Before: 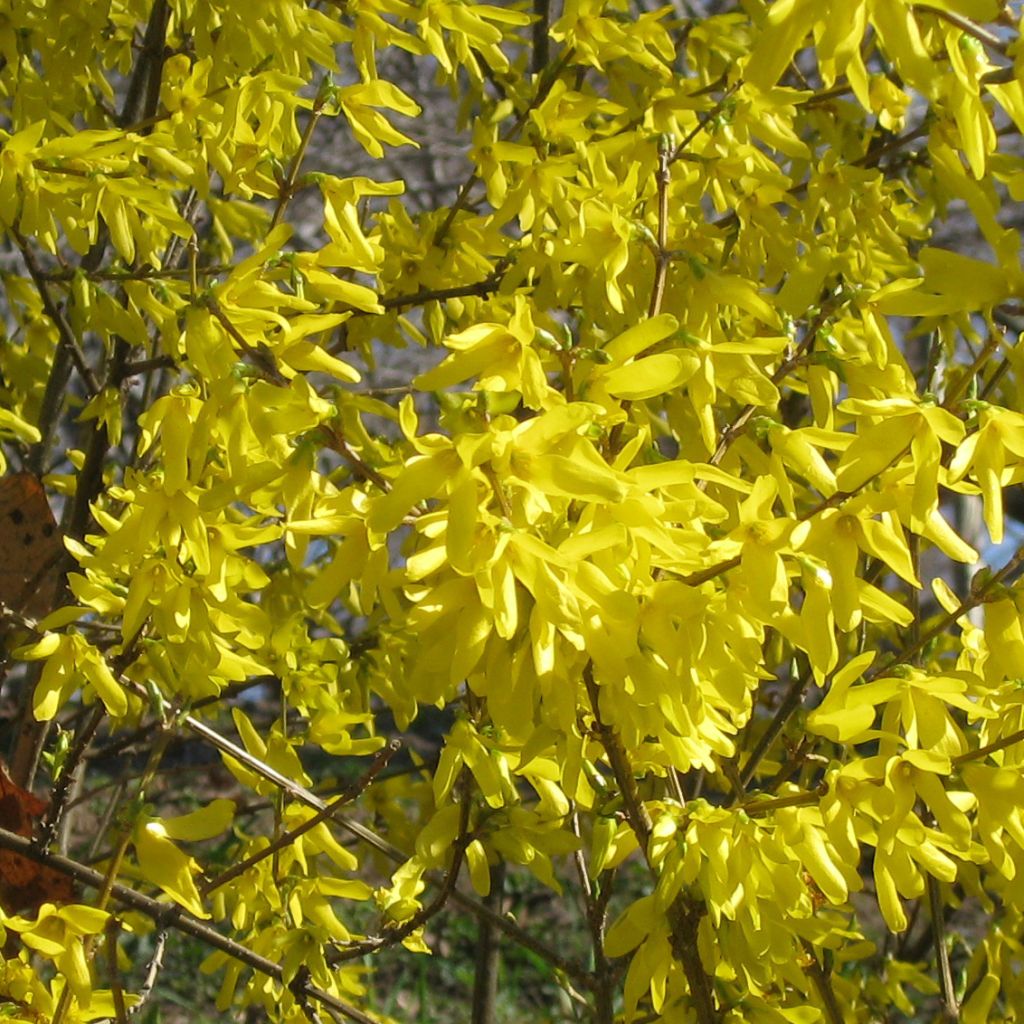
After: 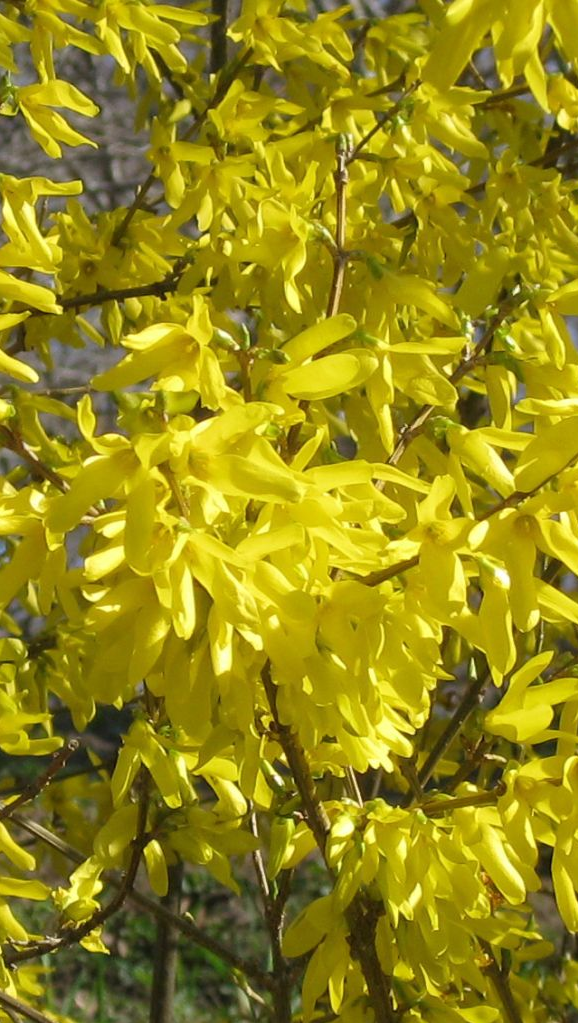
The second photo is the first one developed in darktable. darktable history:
crop: left 31.536%, top 0.021%, right 11.948%
